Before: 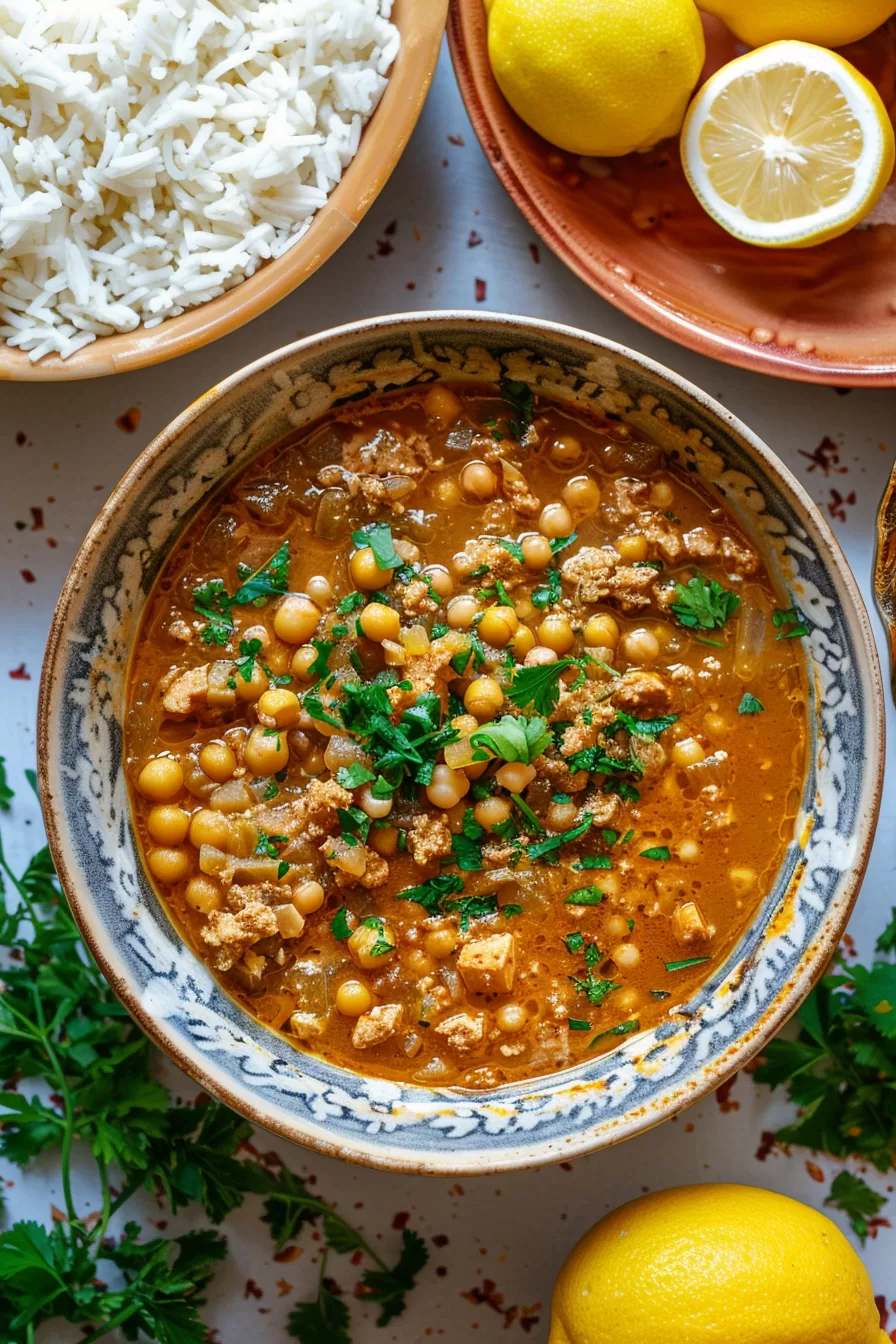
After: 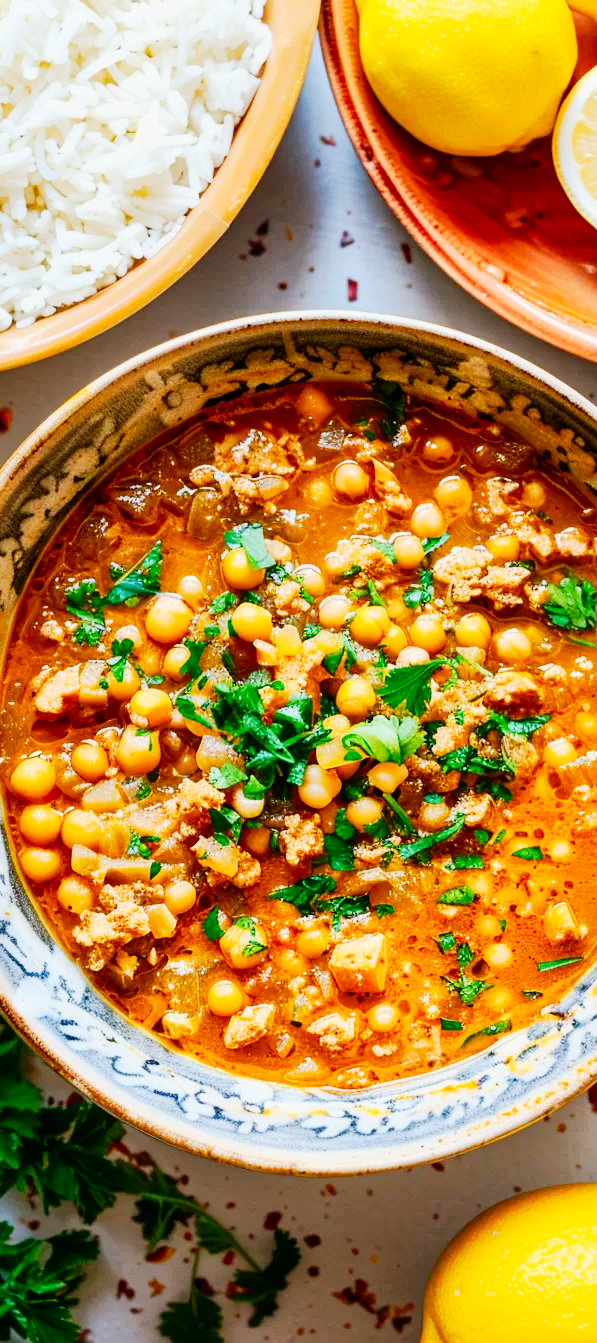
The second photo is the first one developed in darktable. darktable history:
tone curve: curves: ch0 [(0, 0) (0.037, 0.011) (0.135, 0.093) (0.266, 0.281) (0.461, 0.555) (0.581, 0.716) (0.675, 0.793) (0.767, 0.849) (0.91, 0.924) (1, 0.979)]; ch1 [(0, 0) (0.292, 0.278) (0.419, 0.423) (0.493, 0.492) (0.506, 0.5) (0.534, 0.529) (0.562, 0.562) (0.641, 0.663) (0.754, 0.76) (1, 1)]; ch2 [(0, 0) (0.294, 0.3) (0.361, 0.372) (0.429, 0.445) (0.478, 0.486) (0.502, 0.498) (0.518, 0.522) (0.531, 0.549) (0.561, 0.579) (0.64, 0.645) (0.7, 0.7) (0.861, 0.808) (1, 0.951)], preserve colors none
crop and rotate: left 14.289%, right 19.003%
contrast brightness saturation: contrast 0.204, brightness 0.165, saturation 0.226
